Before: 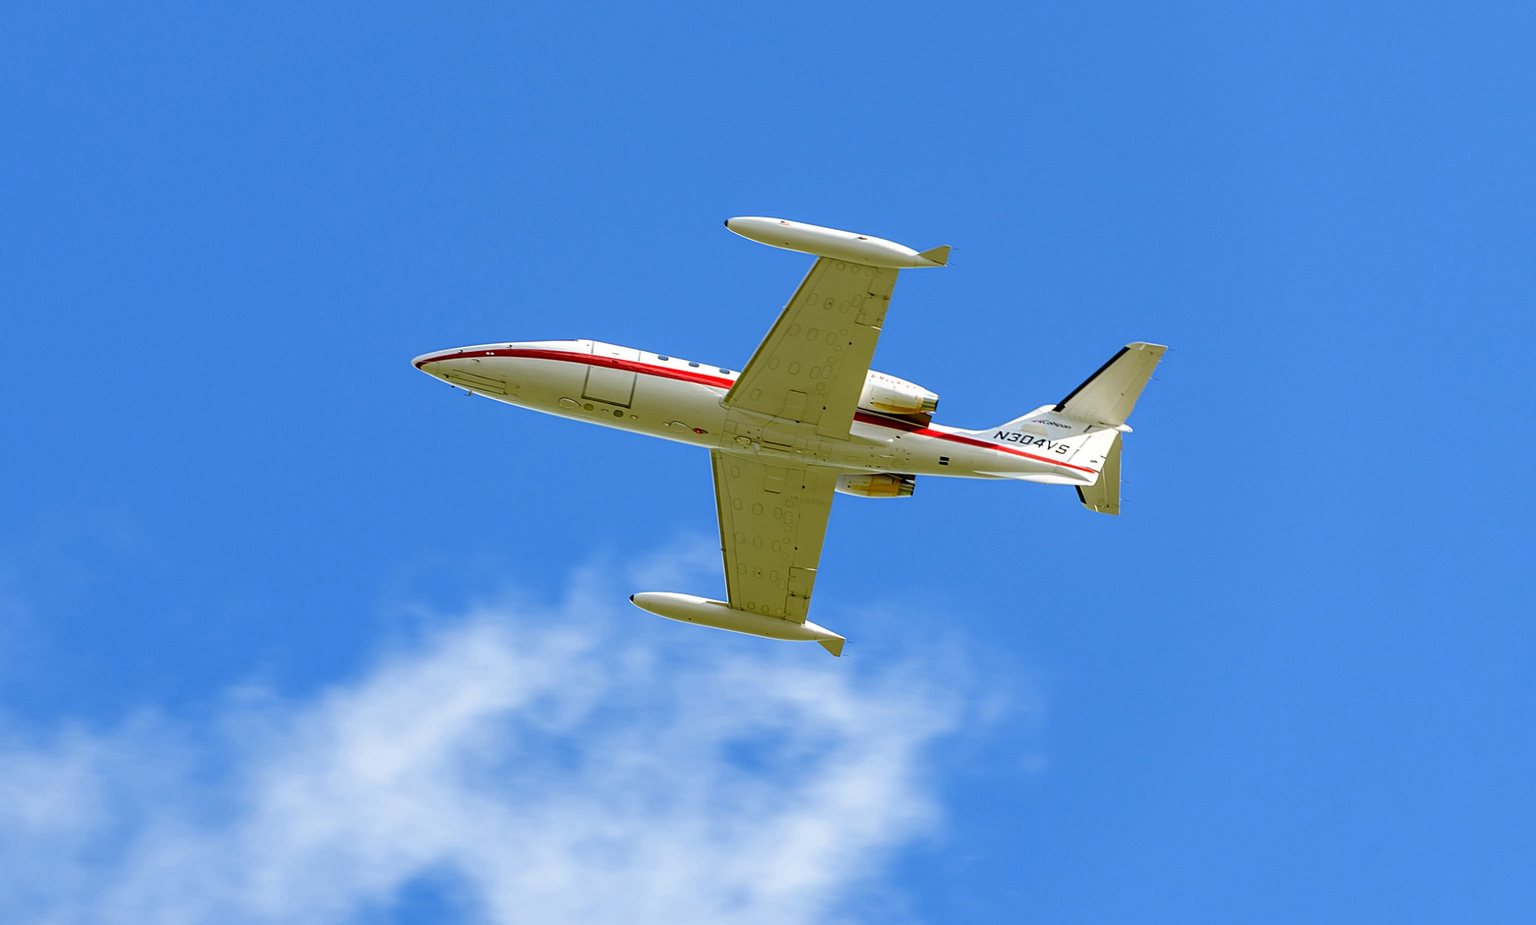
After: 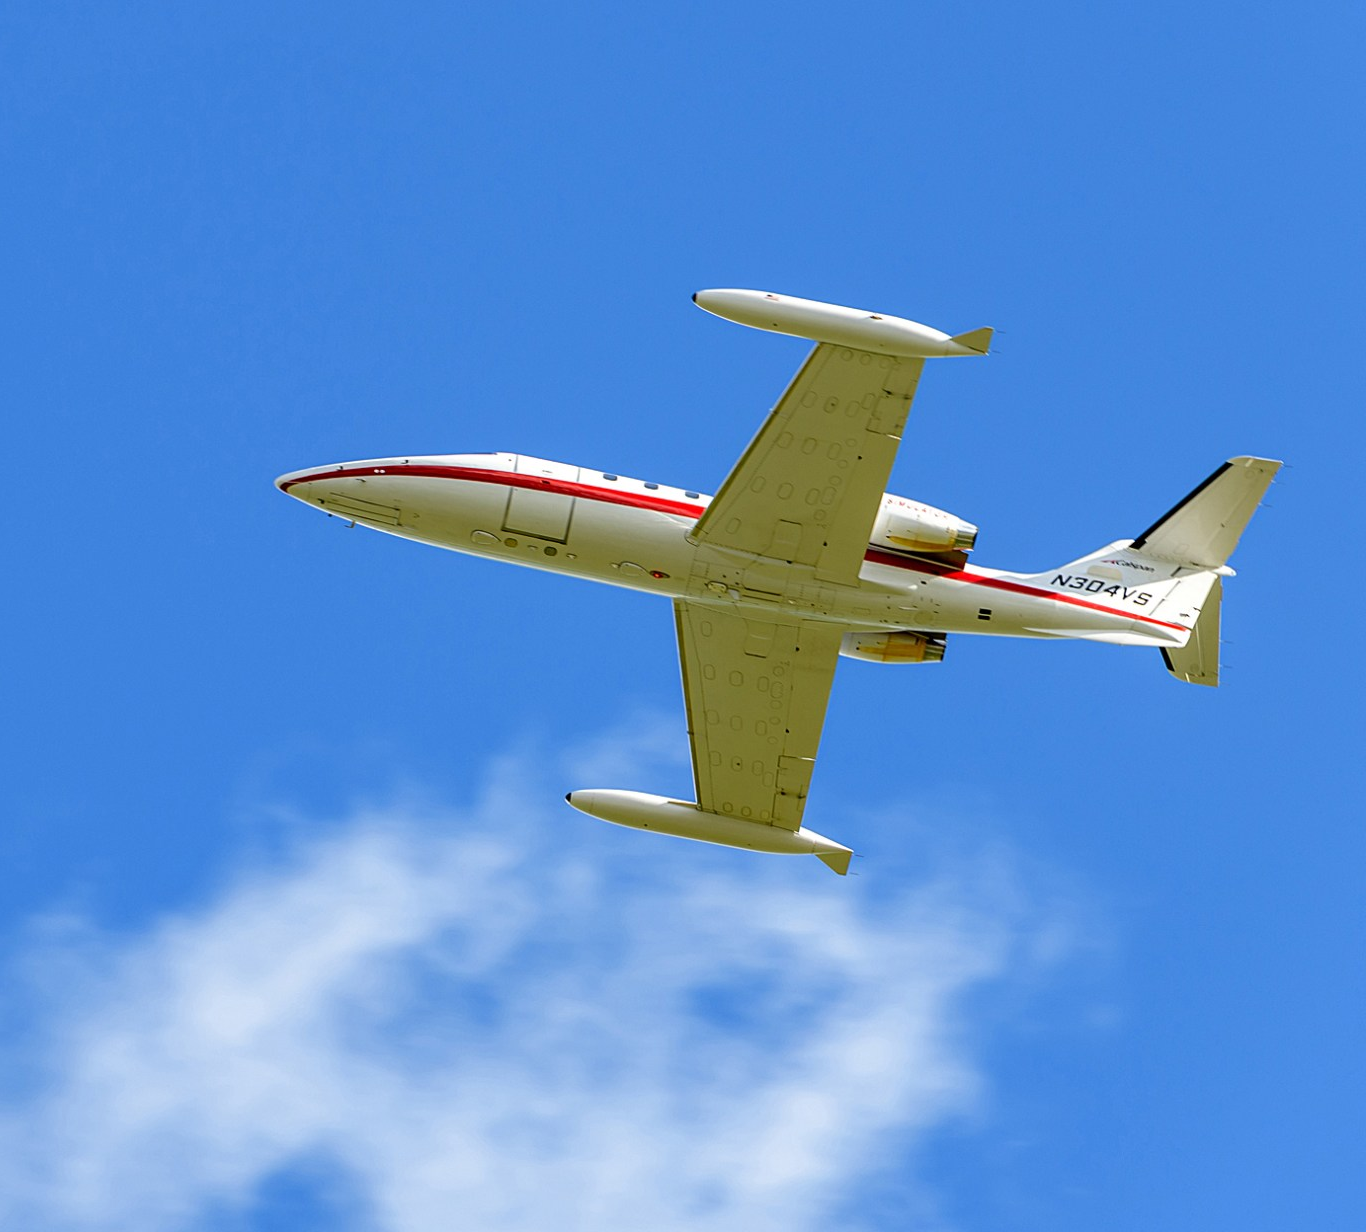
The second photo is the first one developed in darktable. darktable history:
crop and rotate: left 13.388%, right 19.9%
